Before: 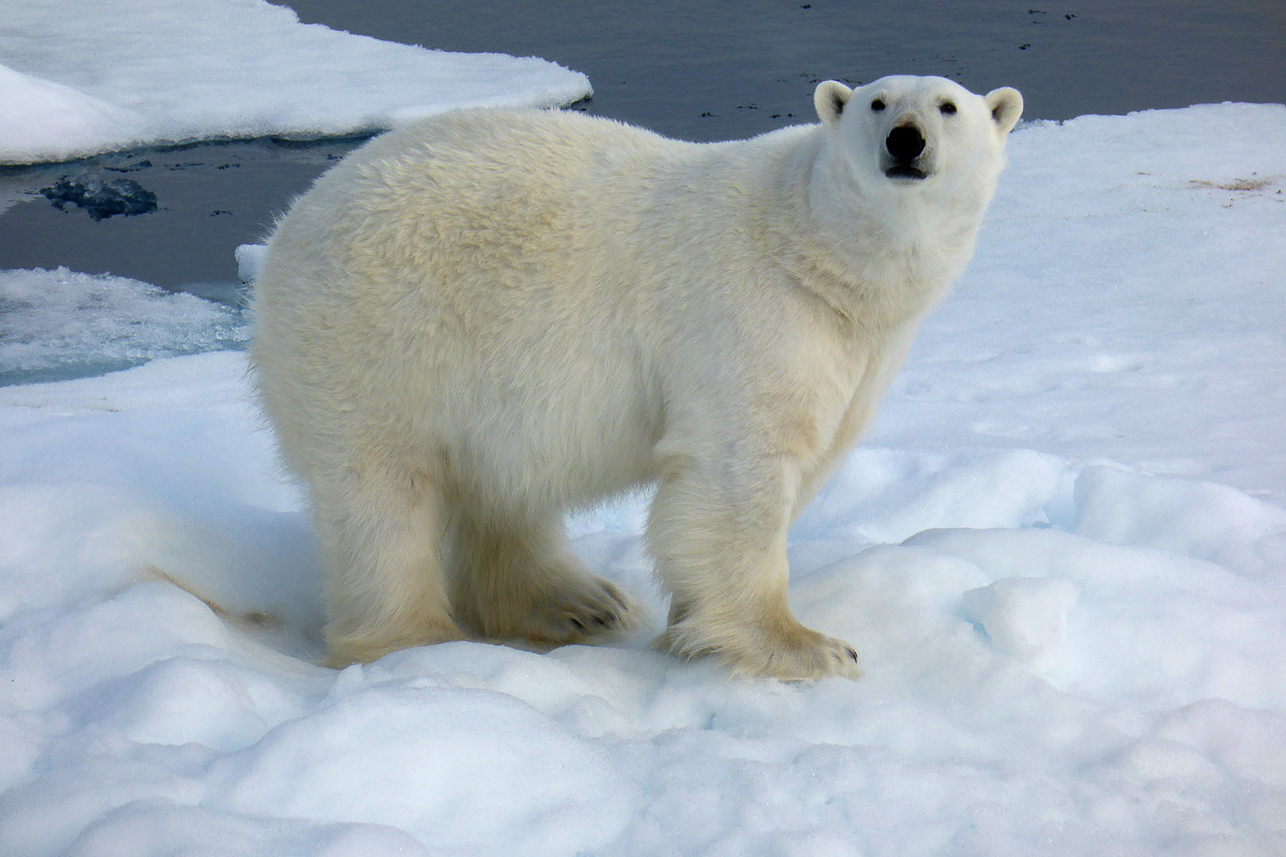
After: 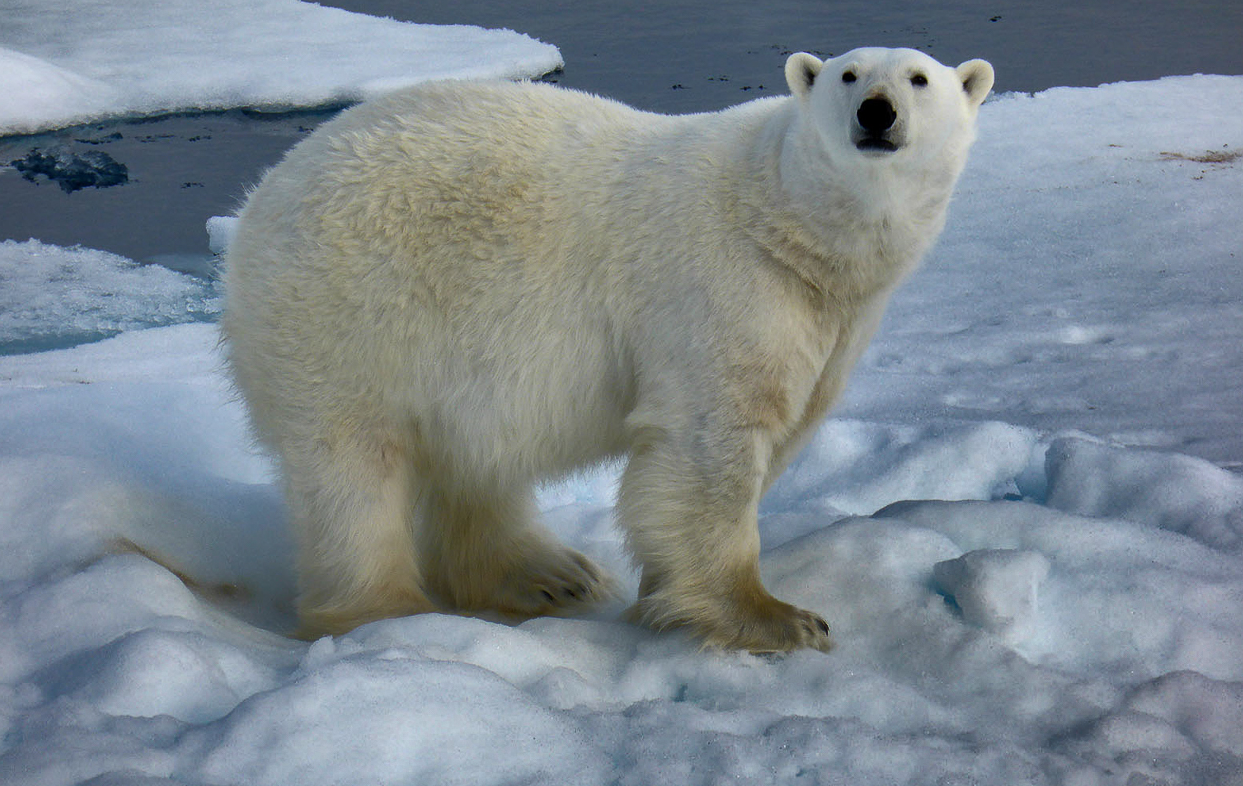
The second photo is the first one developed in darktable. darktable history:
shadows and highlights: shadows 19.68, highlights -83.85, soften with gaussian
crop: left 2.292%, top 3.31%, right 0.995%, bottom 4.875%
